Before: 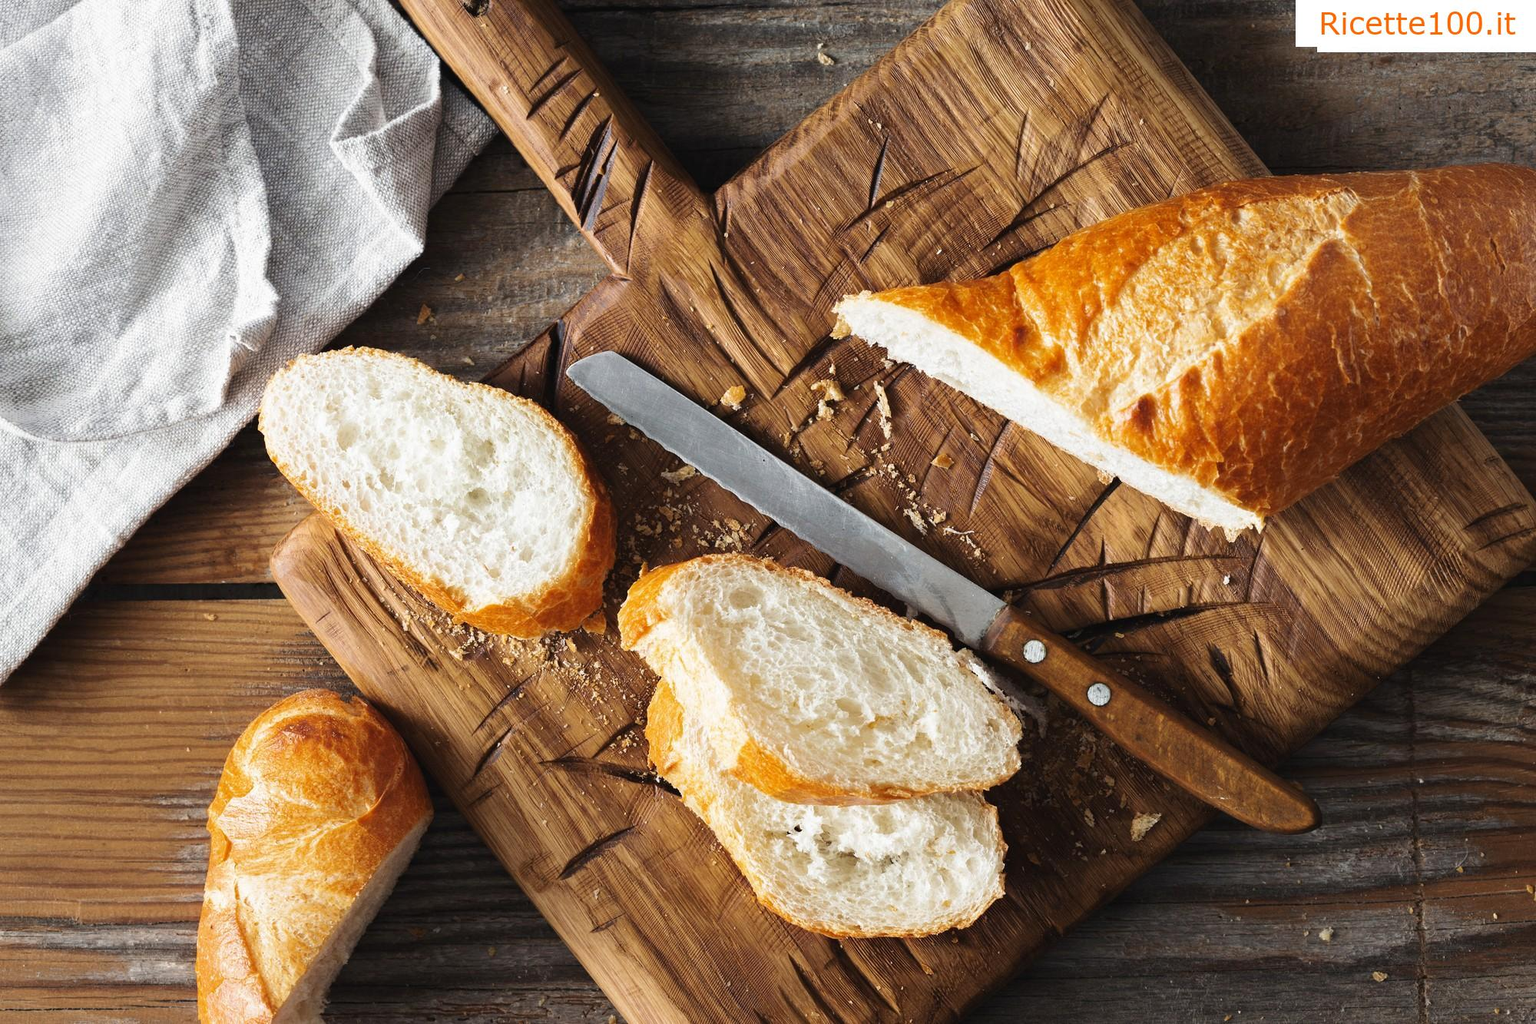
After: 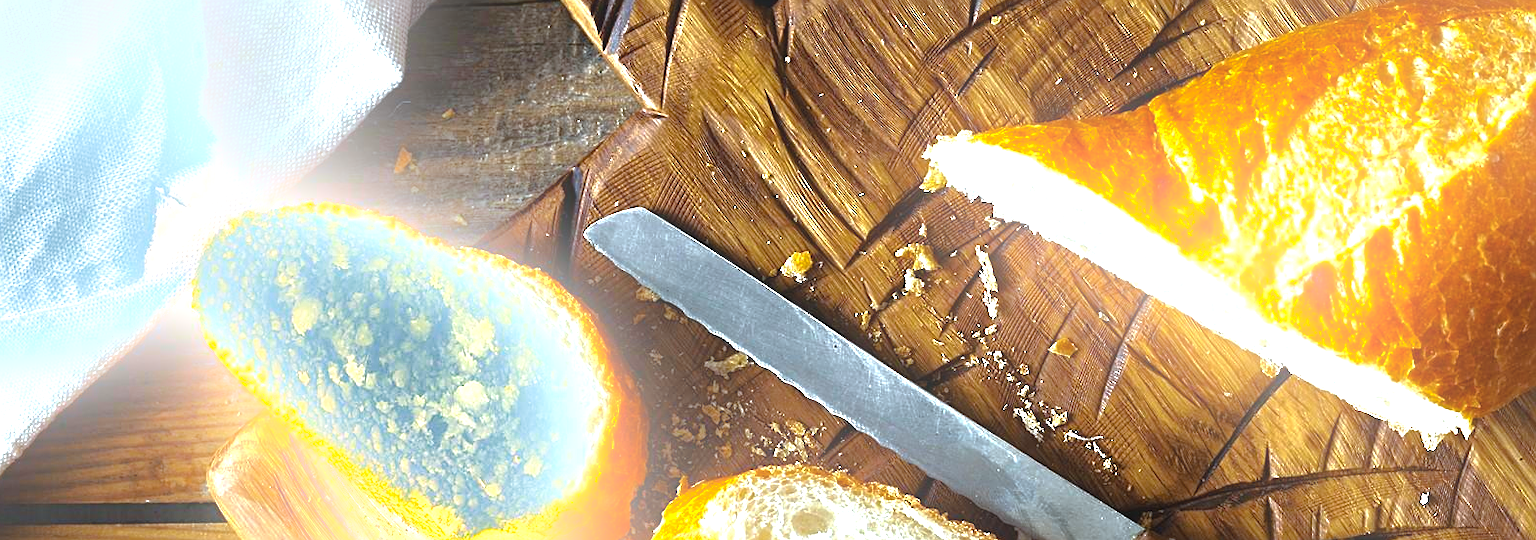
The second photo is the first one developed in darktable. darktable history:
bloom: on, module defaults
exposure: exposure 0.921 EV, compensate highlight preservation false
local contrast: mode bilateral grid, contrast 20, coarseness 50, detail 140%, midtone range 0.2
white balance: red 0.925, blue 1.046
crop: left 7.036%, top 18.398%, right 14.379%, bottom 40.043%
sharpen: amount 0.478
color balance rgb: linear chroma grading › global chroma 9.31%, global vibrance 41.49%
base curve: curves: ch0 [(0, 0) (0.841, 0.609) (1, 1)]
